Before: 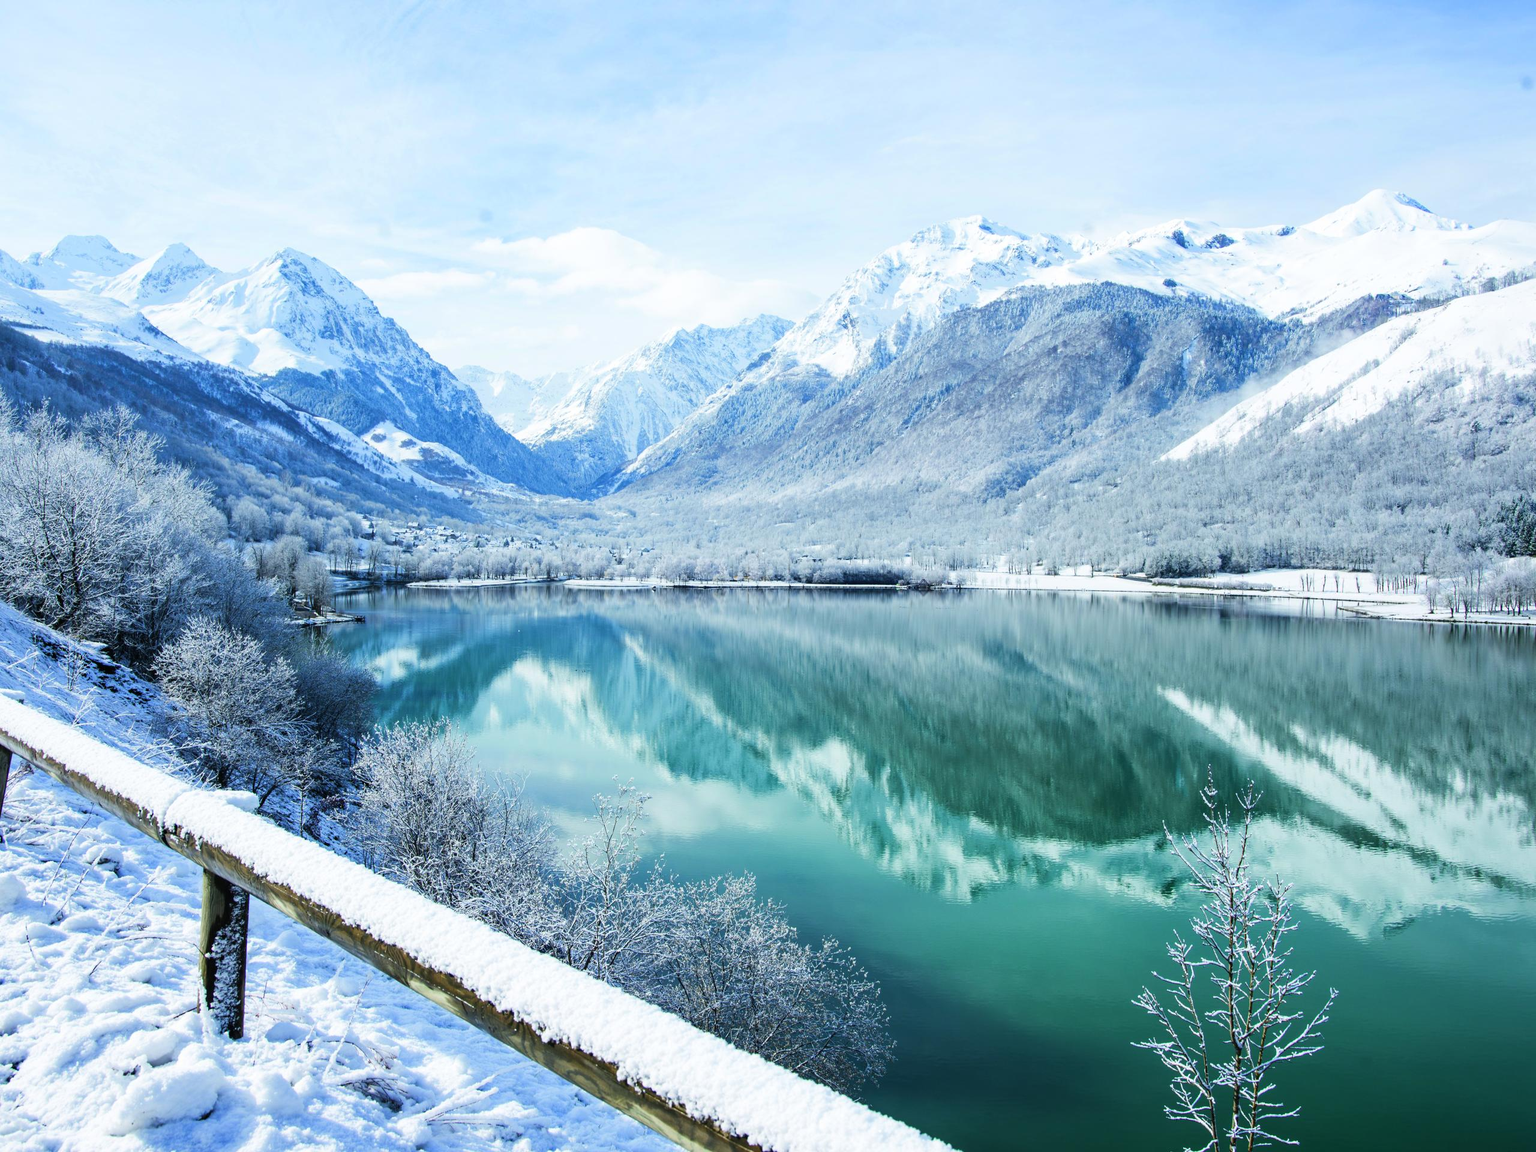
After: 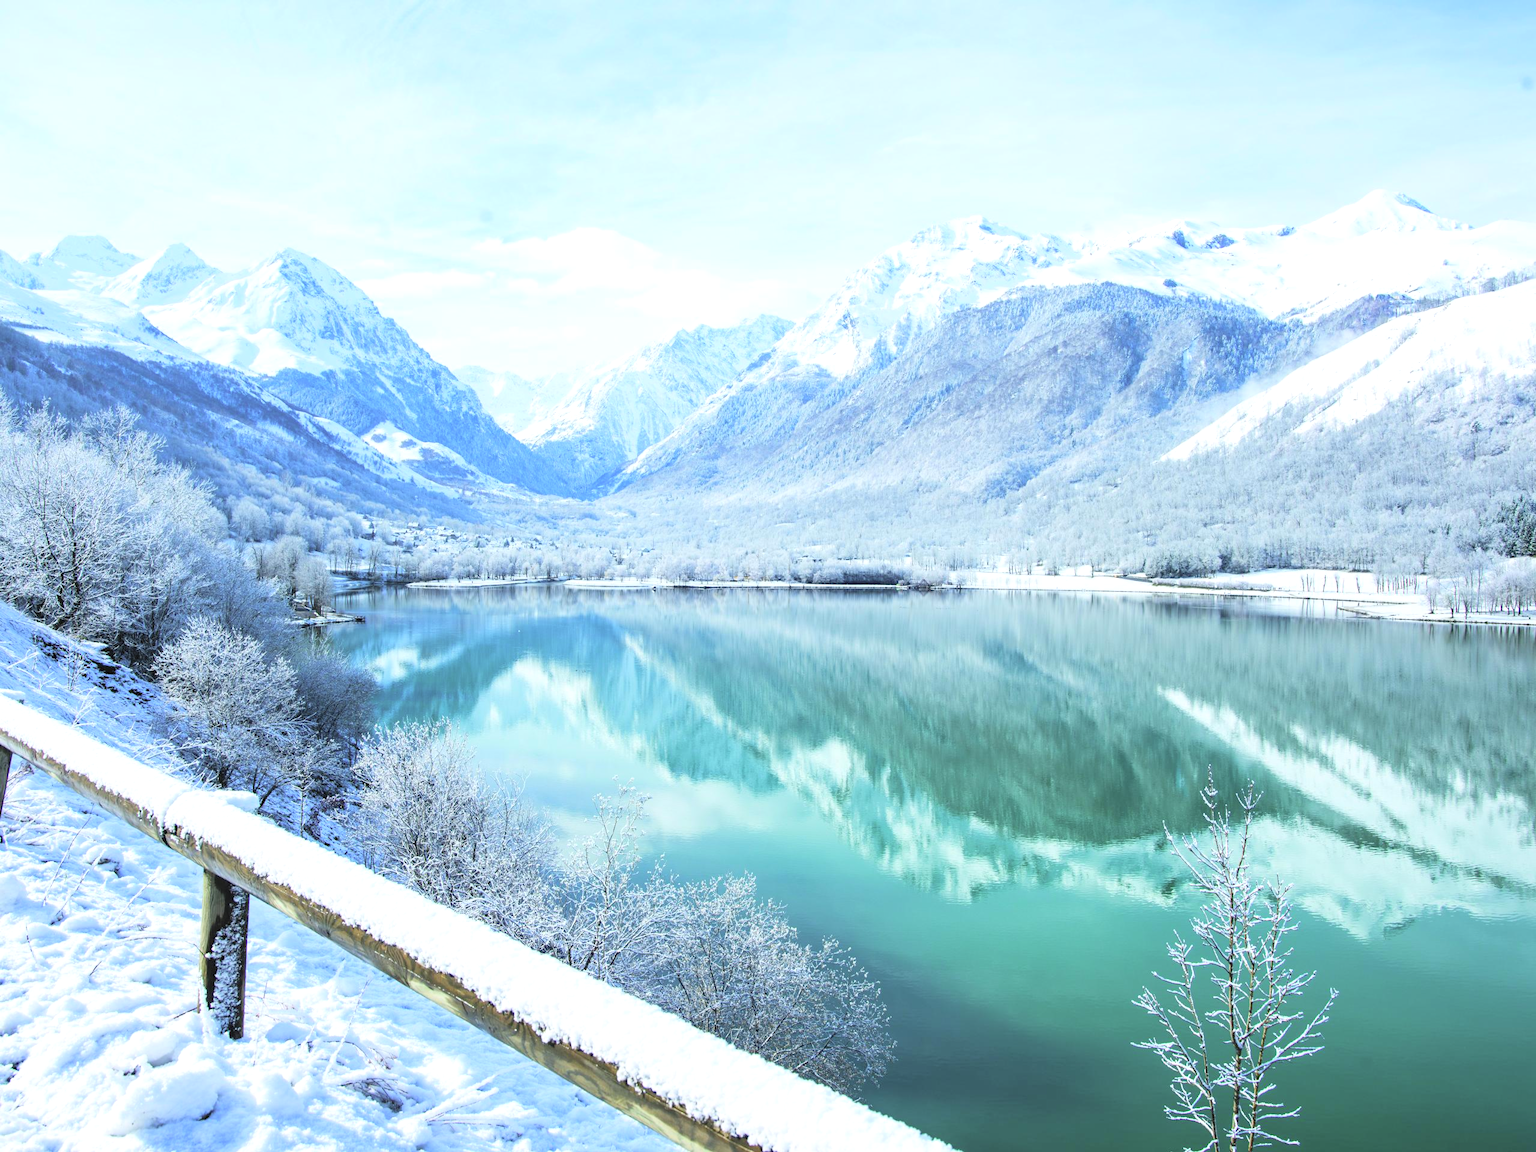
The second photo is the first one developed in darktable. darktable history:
exposure: exposure 0.202 EV, compensate highlight preservation false
contrast brightness saturation: brightness 0.286
